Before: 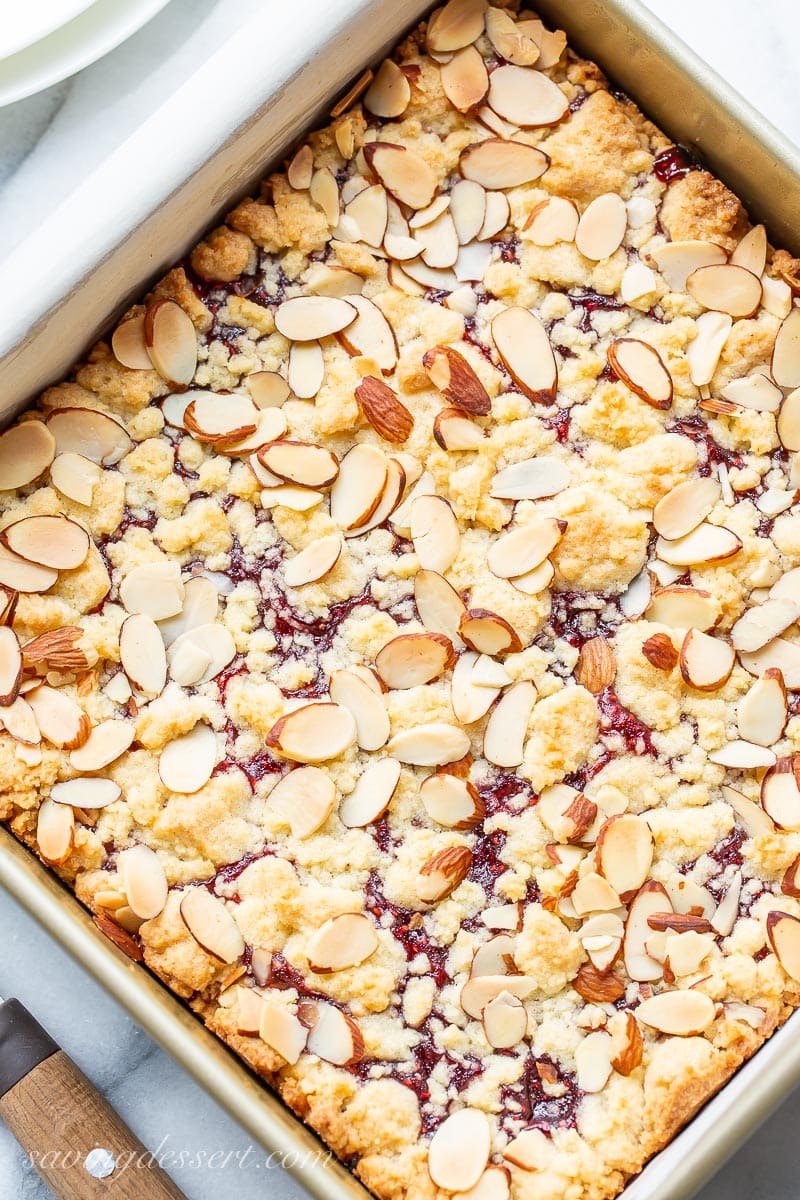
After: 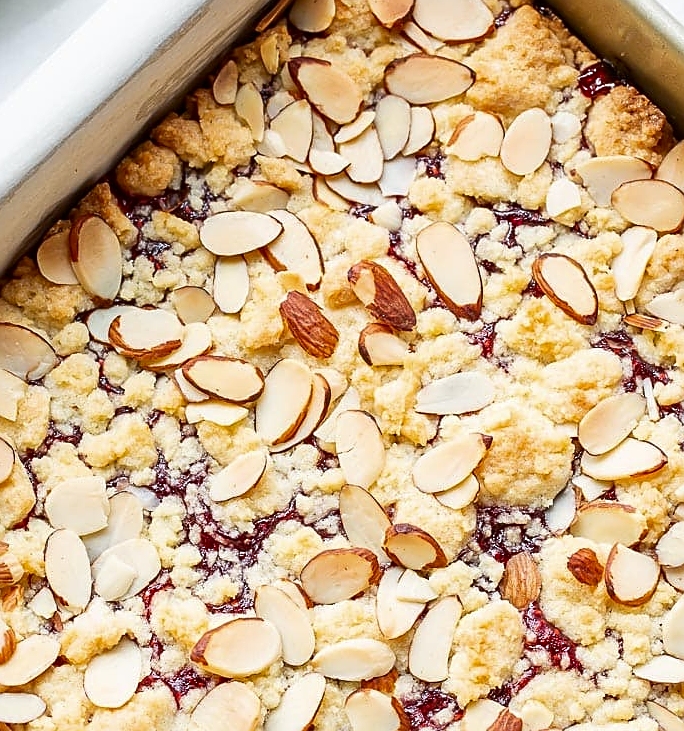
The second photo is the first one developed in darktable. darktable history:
contrast brightness saturation: brightness -0.09
sharpen: on, module defaults
crop and rotate: left 9.422%, top 7.143%, right 4.993%, bottom 31.922%
